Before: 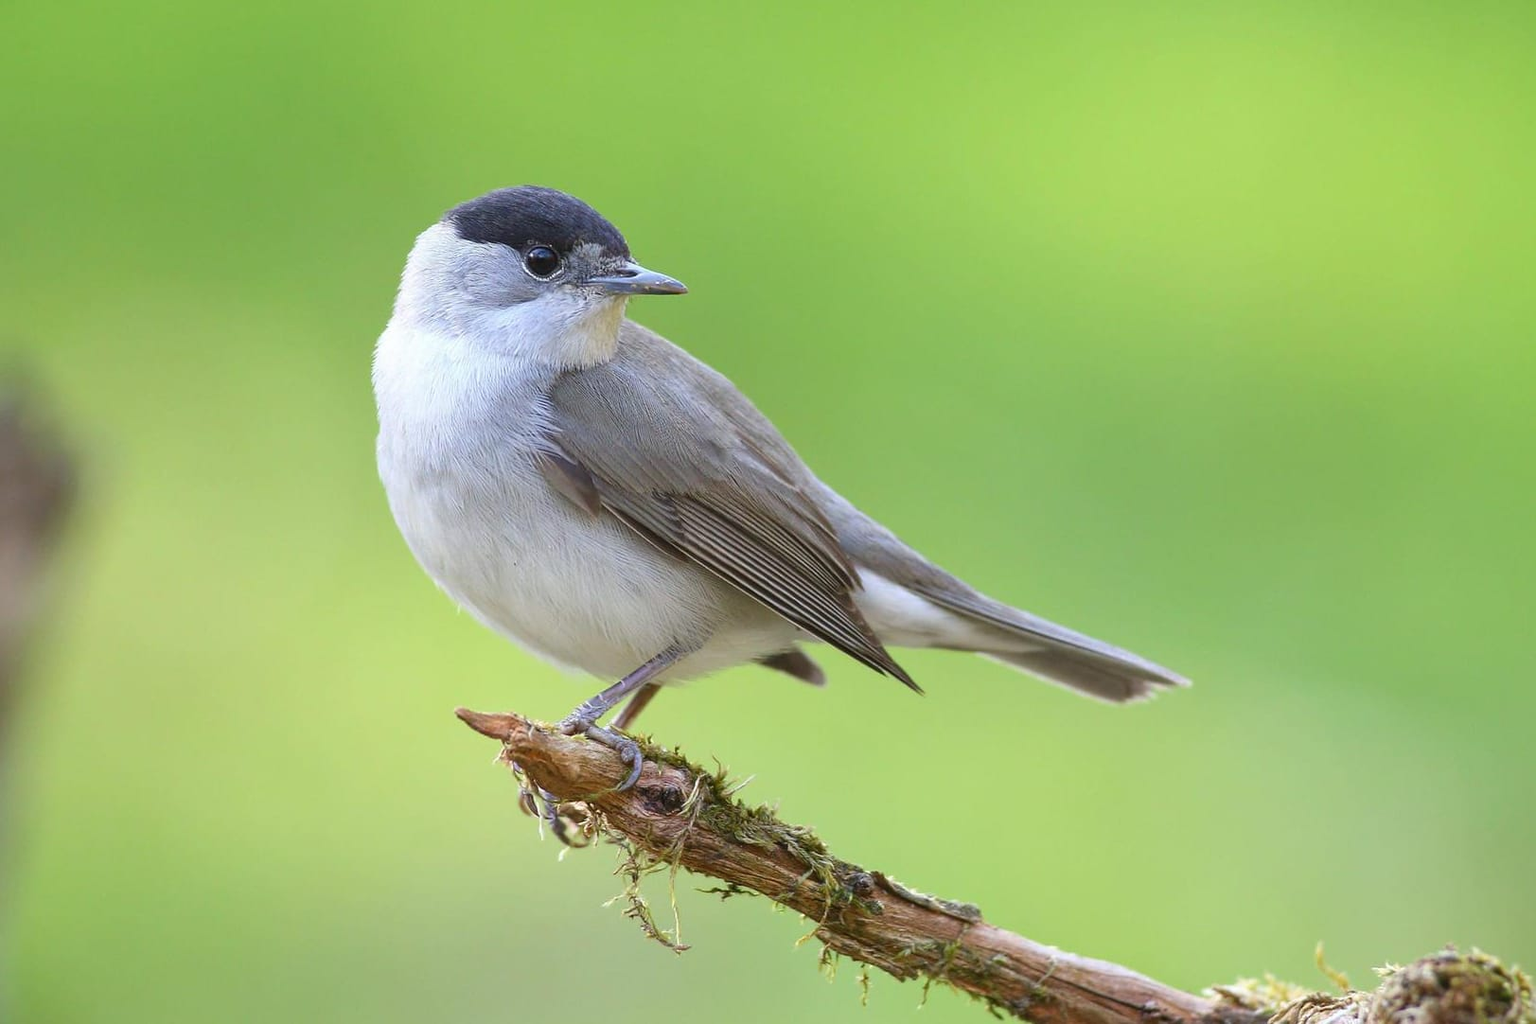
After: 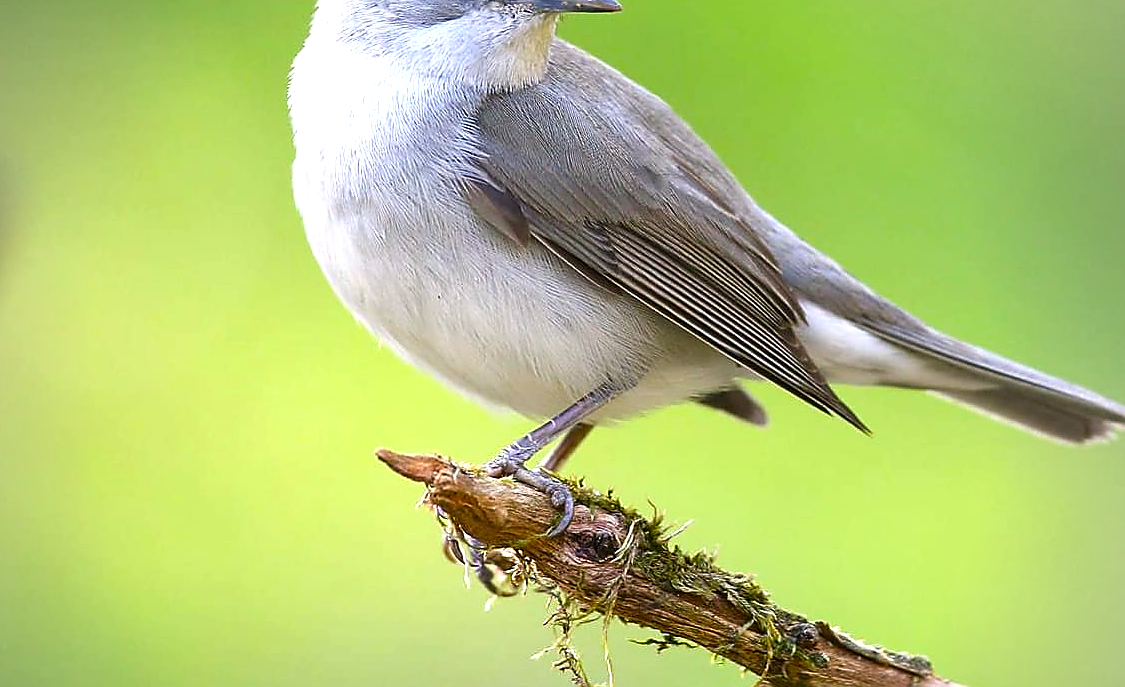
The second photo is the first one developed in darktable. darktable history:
exposure: compensate highlight preservation false
contrast brightness saturation: brightness -0.088
crop: left 6.485%, top 27.647%, right 24.151%, bottom 8.848%
sharpen: radius 1.42, amount 1.237, threshold 0.807
color balance rgb: shadows lift › chroma 1.044%, shadows lift › hue 240.84°, highlights gain › luminance 7.062%, highlights gain › chroma 0.968%, highlights gain › hue 47.86°, perceptual saturation grading › global saturation 19.366%
vignetting: brightness -0.347, center (-0.037, 0.143)
tone equalizer: -8 EV -0.448 EV, -7 EV -0.394 EV, -6 EV -0.315 EV, -5 EV -0.222 EV, -3 EV 0.188 EV, -2 EV 0.324 EV, -1 EV 0.413 EV, +0 EV 0.413 EV, mask exposure compensation -0.492 EV
